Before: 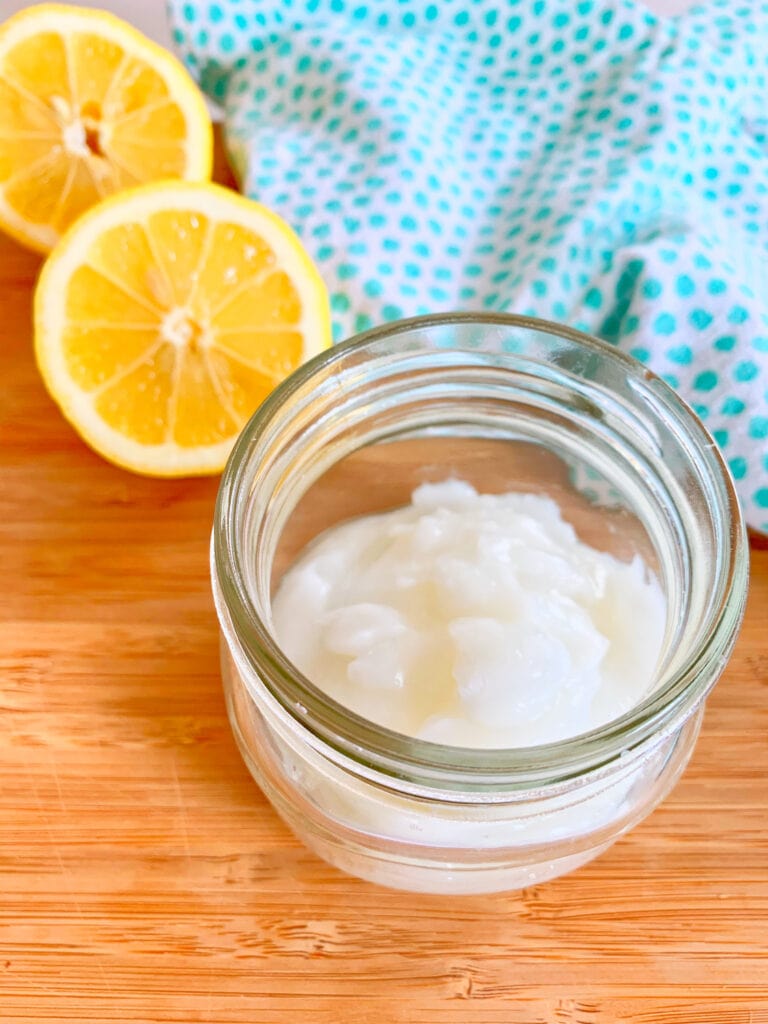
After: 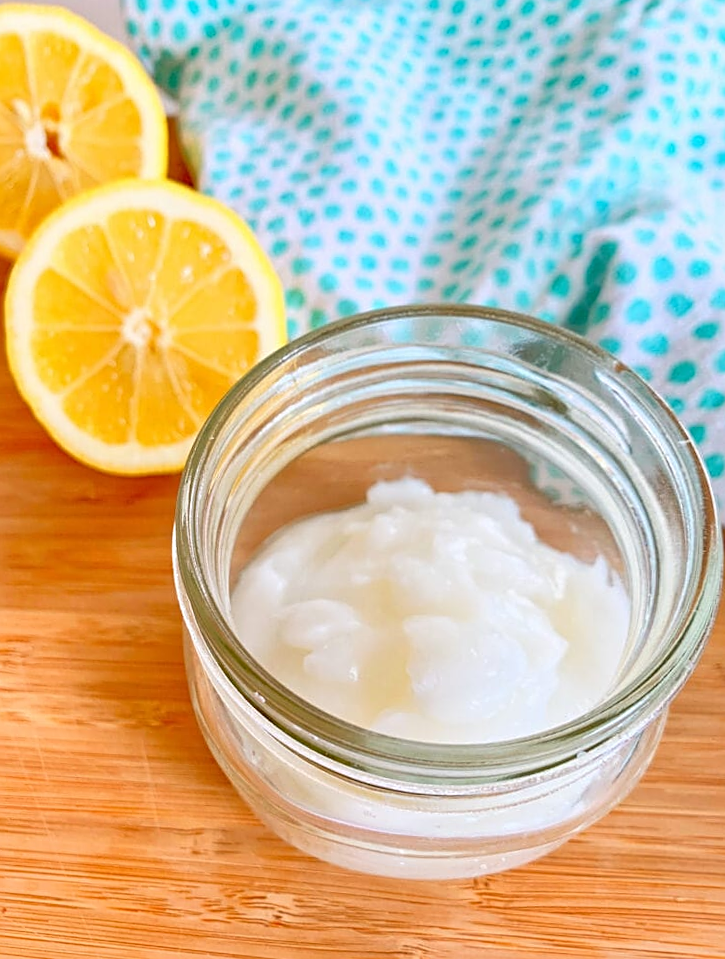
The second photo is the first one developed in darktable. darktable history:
sharpen: on, module defaults
rotate and perspective: rotation 0.062°, lens shift (vertical) 0.115, lens shift (horizontal) -0.133, crop left 0.047, crop right 0.94, crop top 0.061, crop bottom 0.94
